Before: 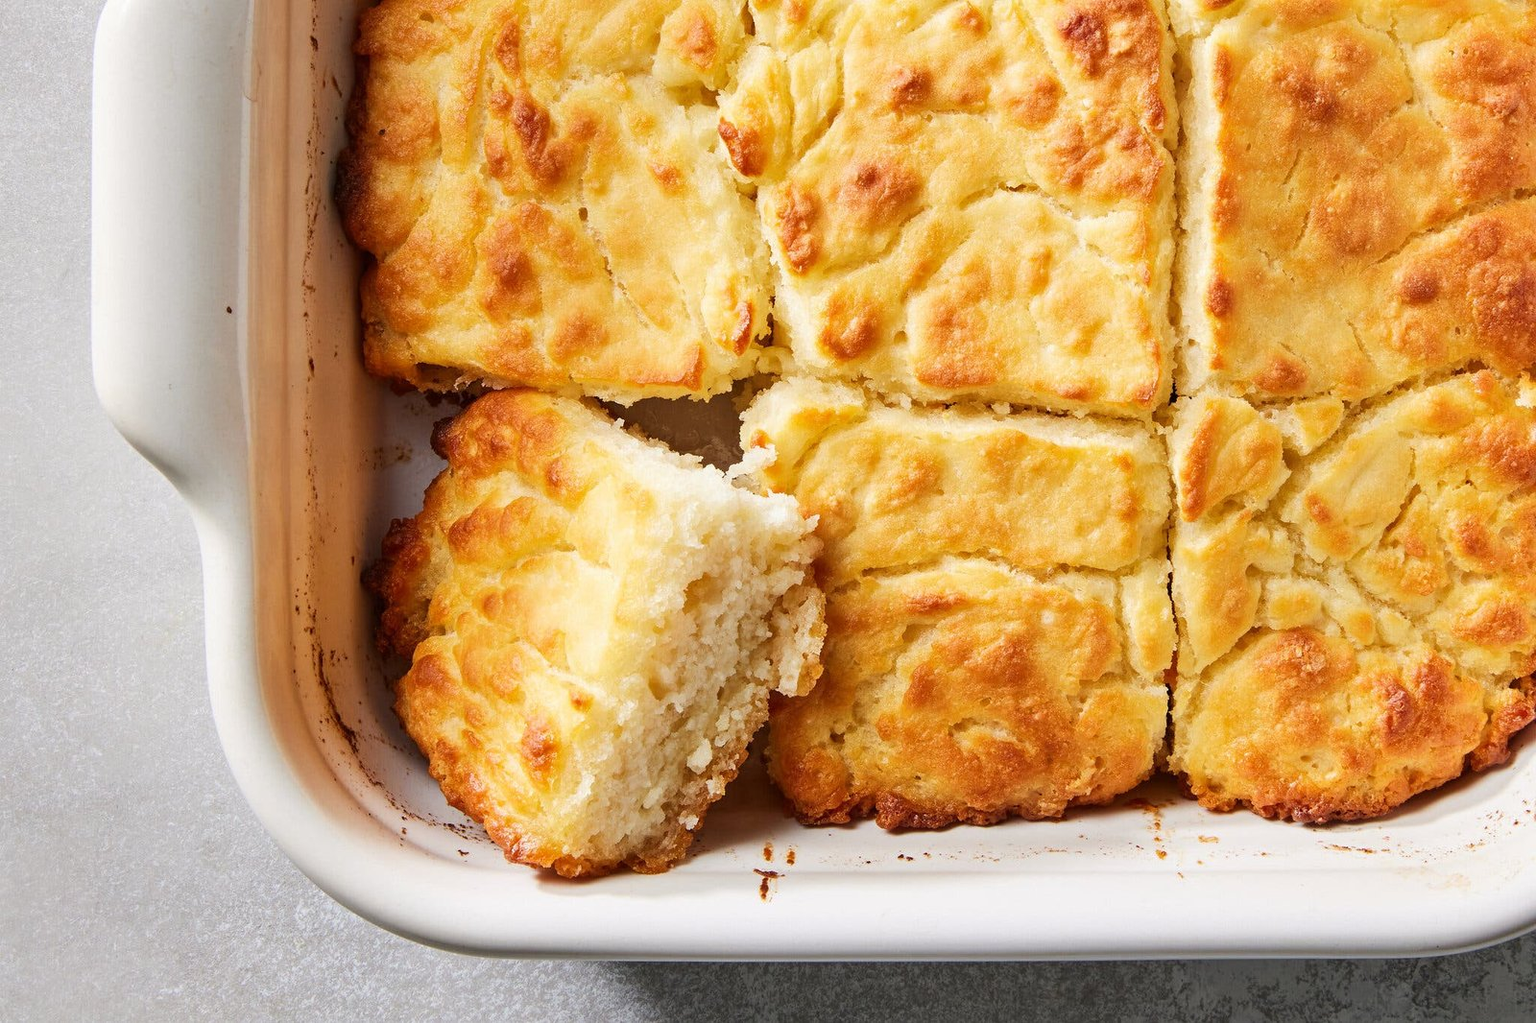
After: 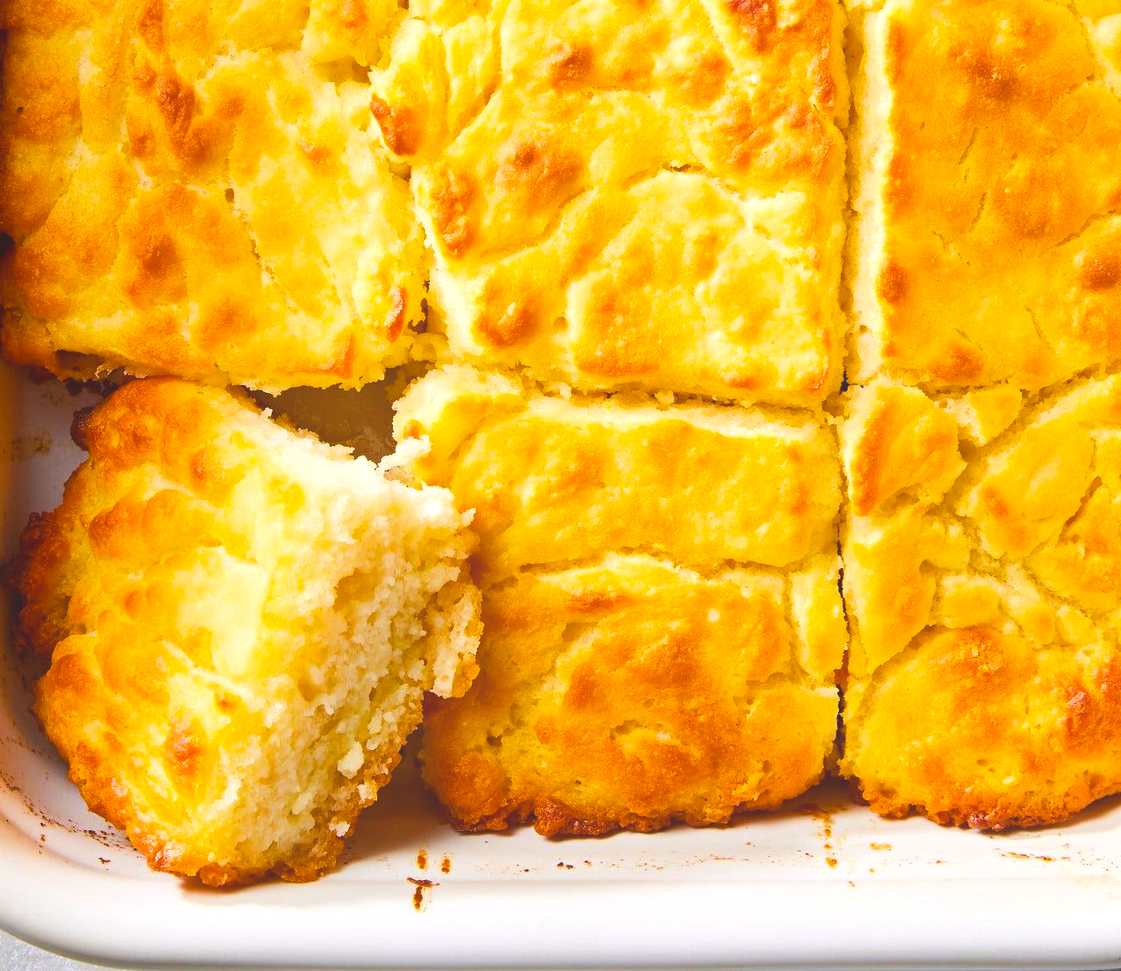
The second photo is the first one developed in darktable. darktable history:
local contrast: detail 69%
crop and rotate: left 23.633%, top 2.668%, right 6.296%, bottom 6.18%
color balance rgb: perceptual saturation grading › global saturation 25.782%, perceptual brilliance grading › global brilliance 12.316%, global vibrance 25.508%
